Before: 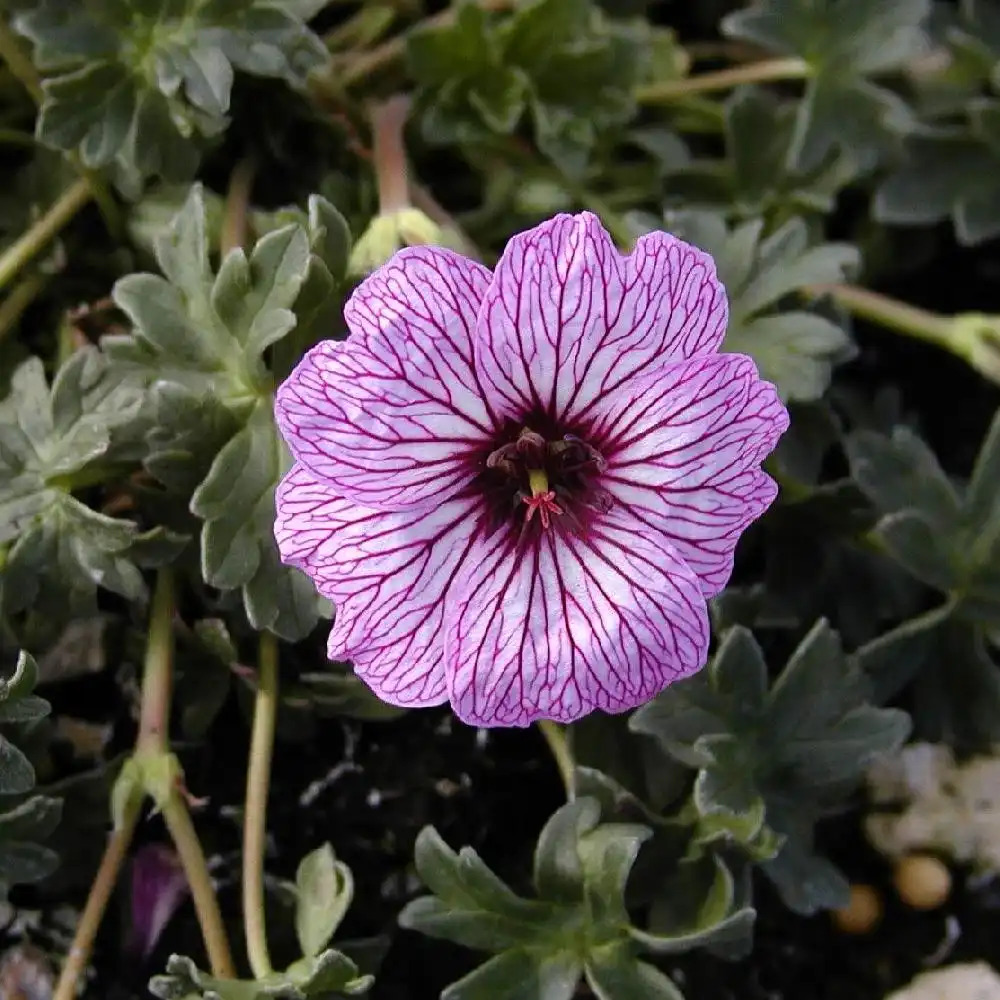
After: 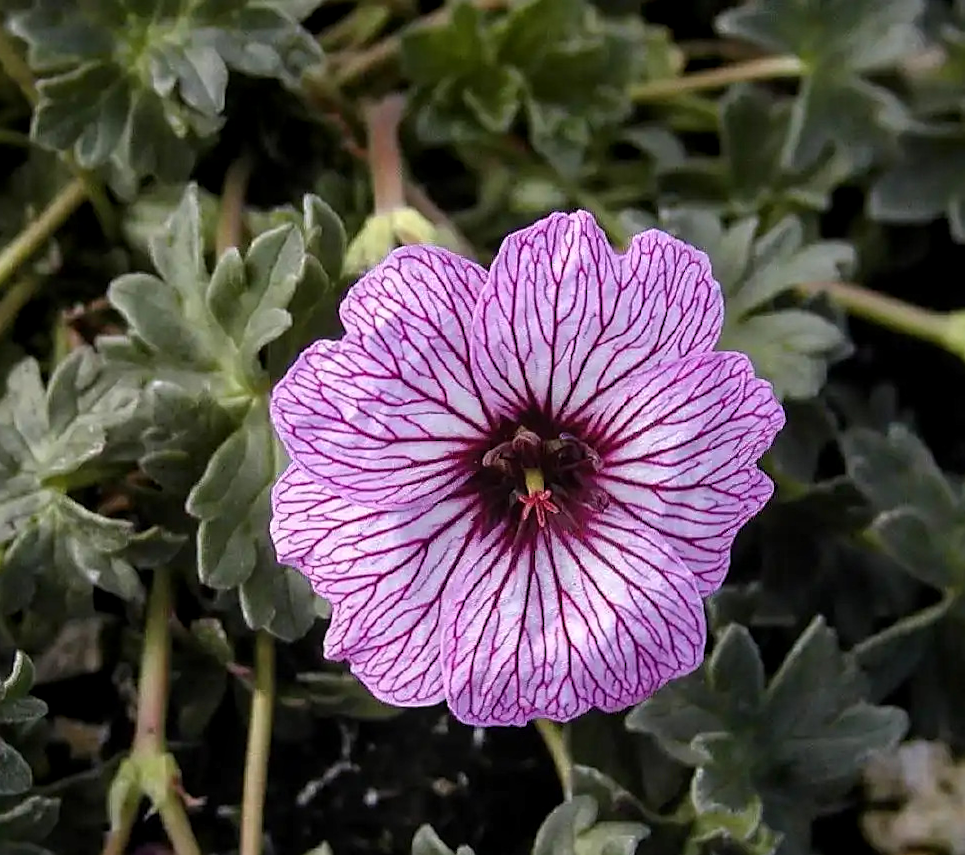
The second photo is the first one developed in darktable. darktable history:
sharpen: radius 1.873, amount 0.4, threshold 1.287
crop and rotate: angle 0.197°, left 0.306%, right 2.769%, bottom 14.19%
local contrast: on, module defaults
